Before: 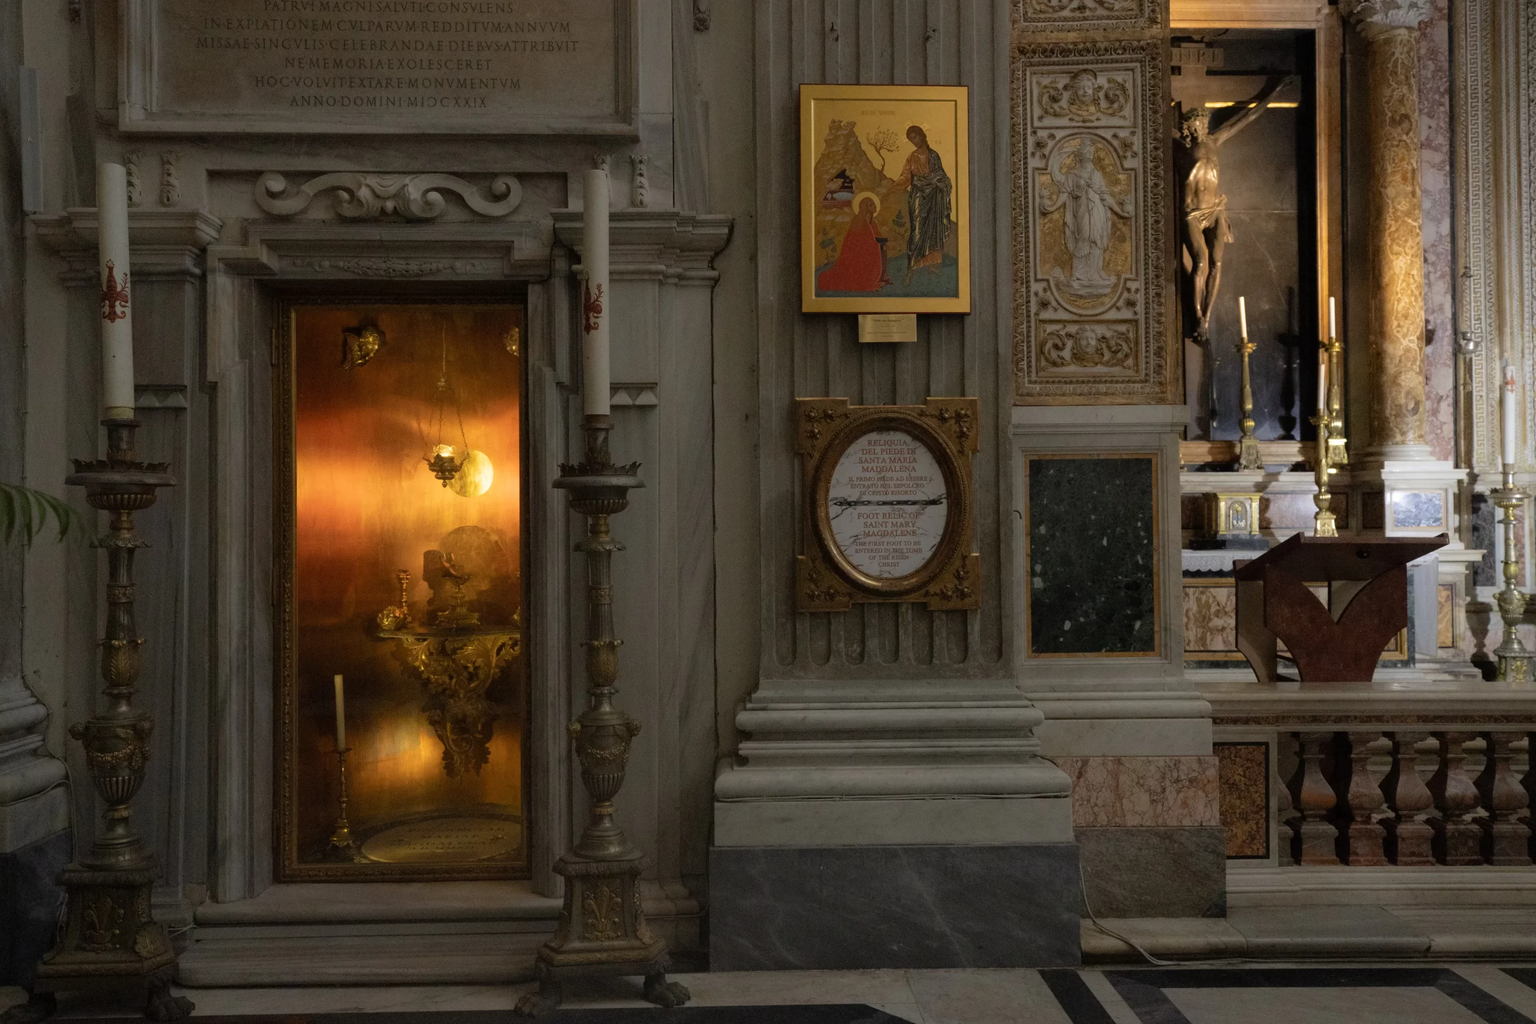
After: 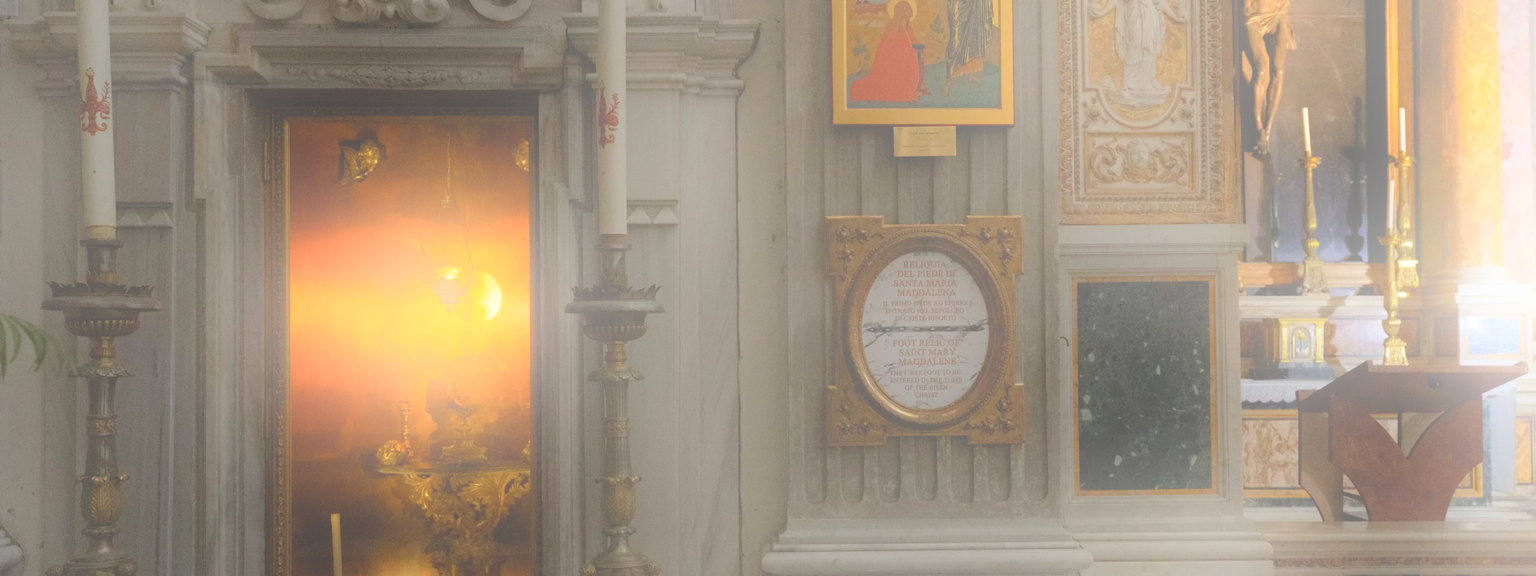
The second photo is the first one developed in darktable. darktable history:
bloom: size 25%, threshold 5%, strength 90%
crop: left 1.744%, top 19.225%, right 5.069%, bottom 28.357%
